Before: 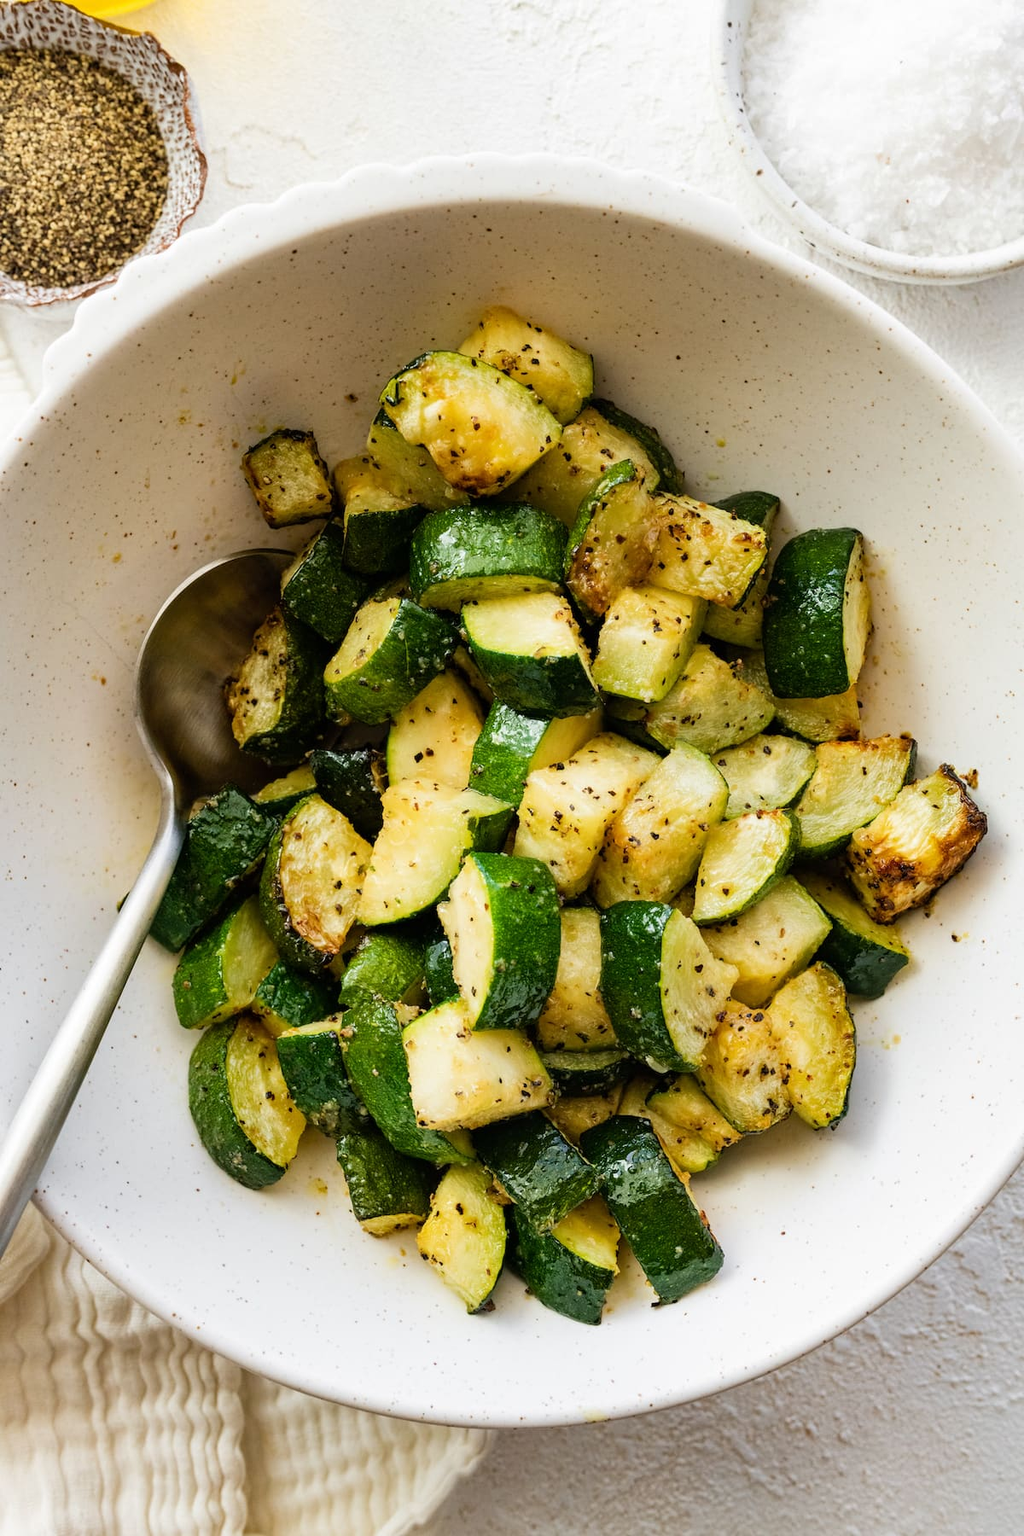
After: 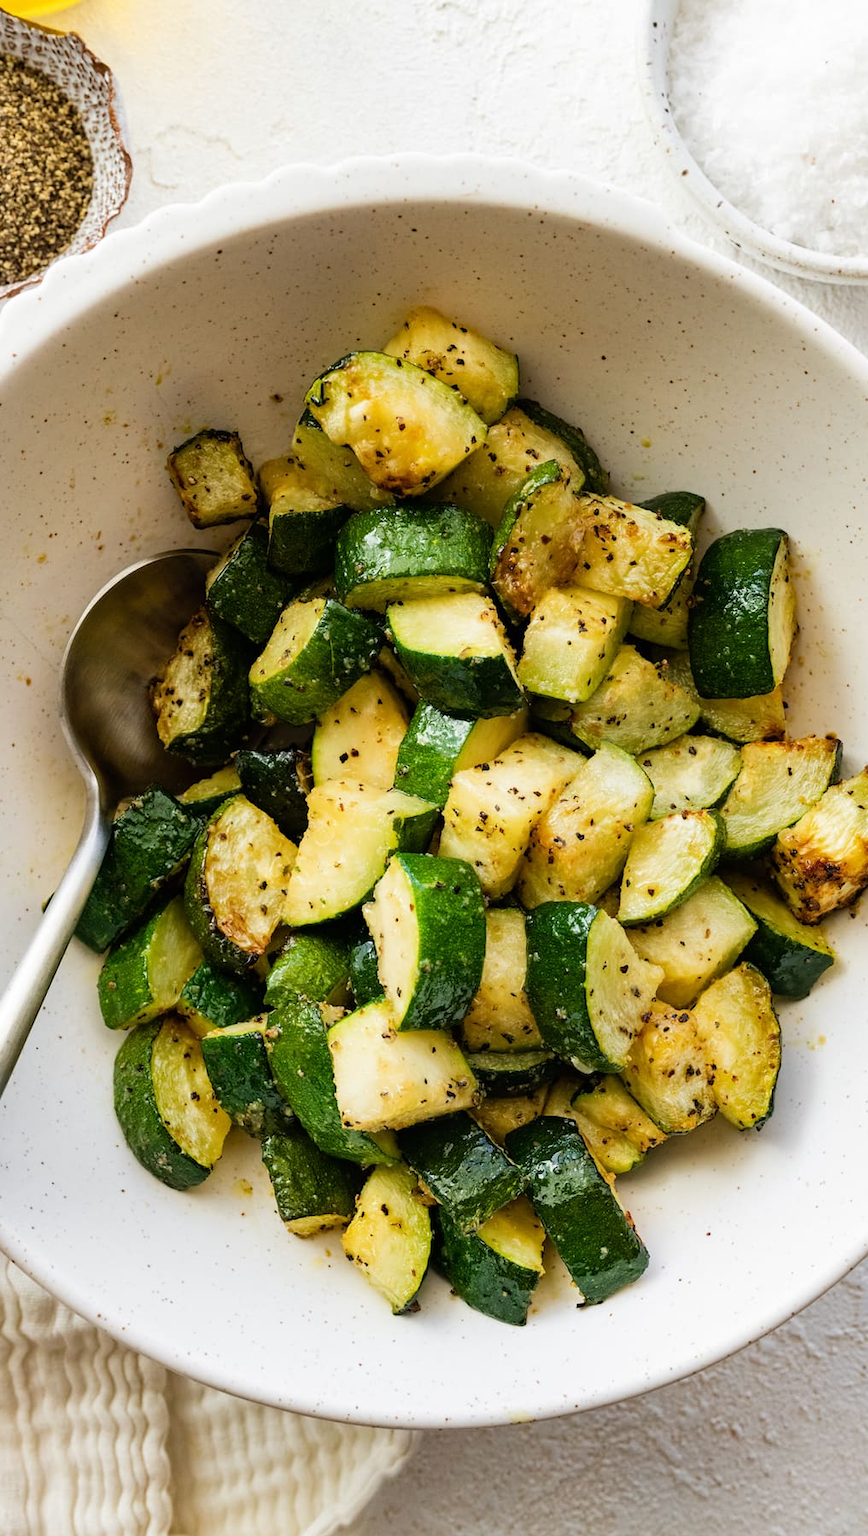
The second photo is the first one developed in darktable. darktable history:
crop: left 7.346%, right 7.848%
